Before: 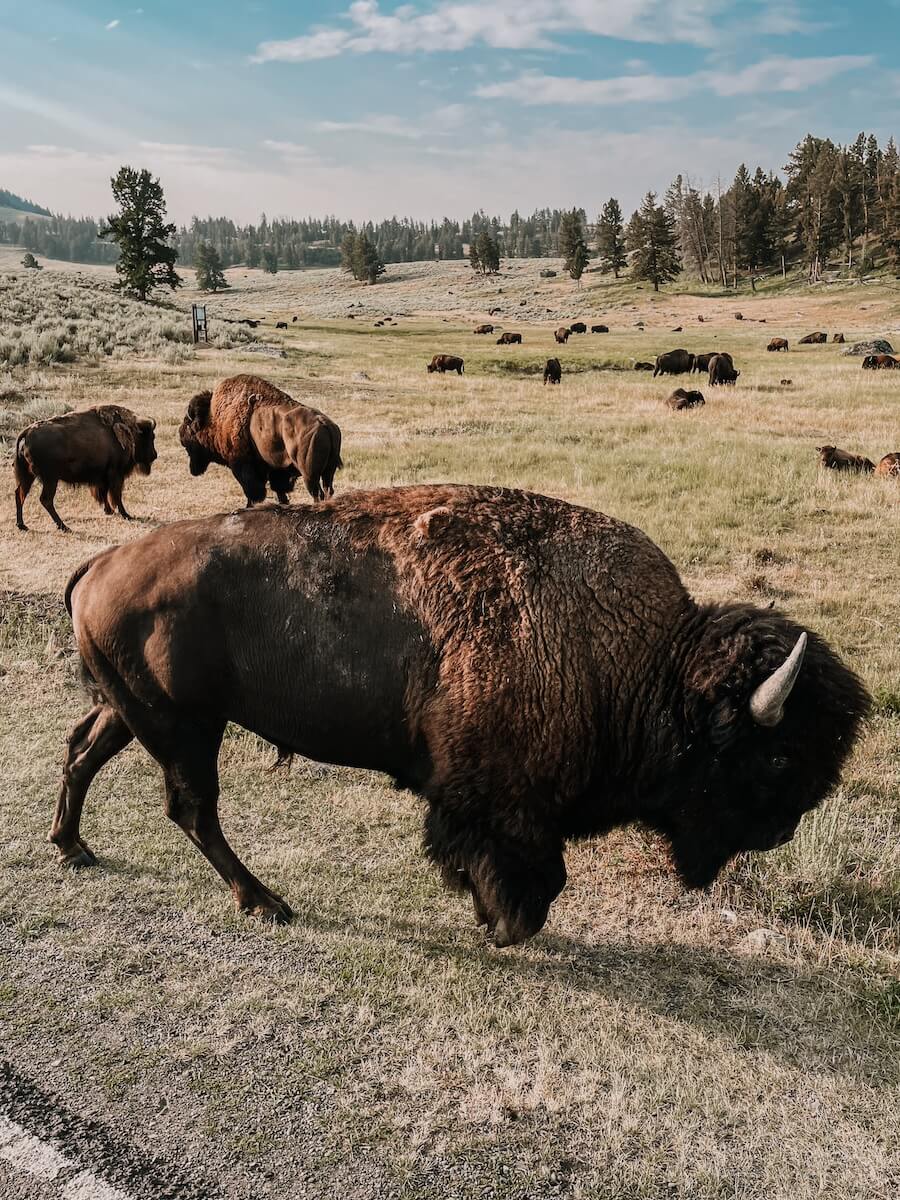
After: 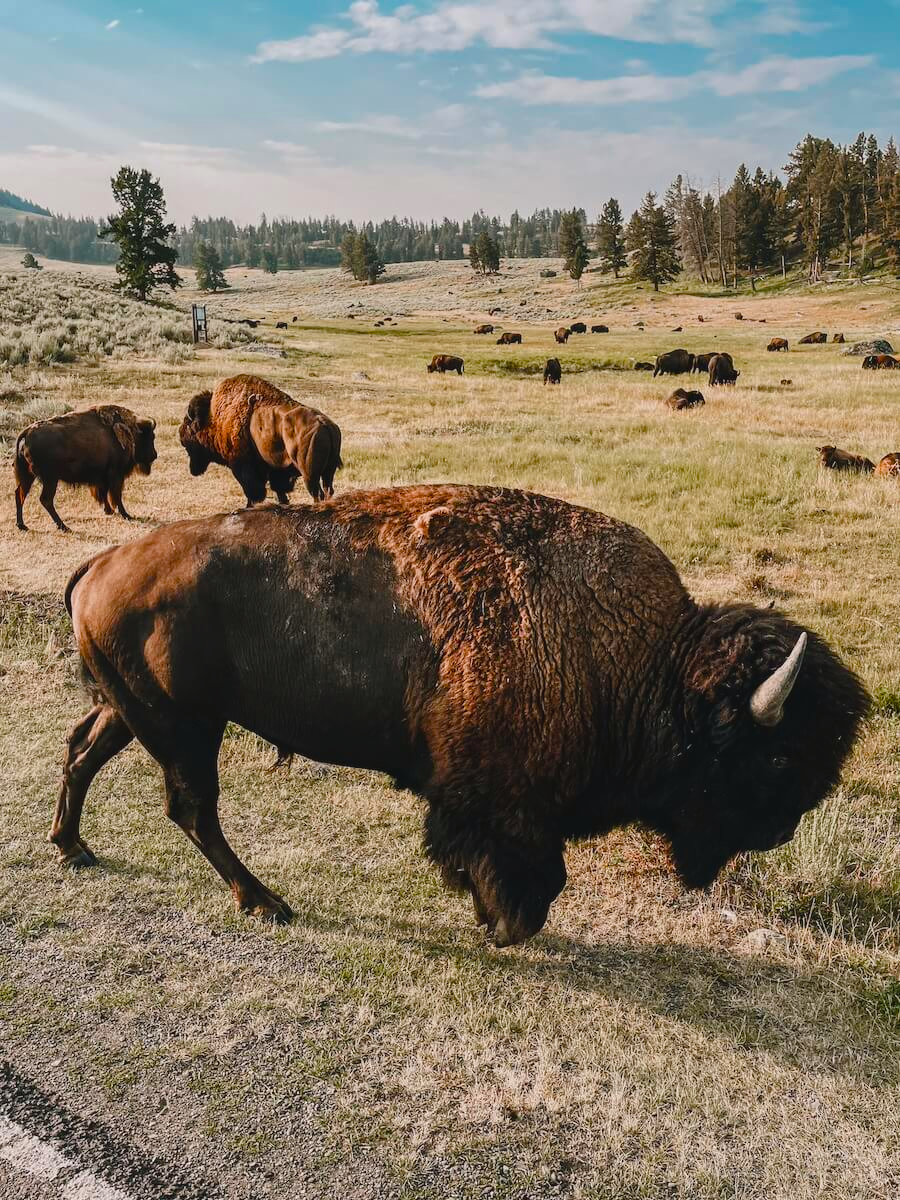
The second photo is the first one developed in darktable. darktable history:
color balance rgb: shadows lift › chroma 1.432%, shadows lift › hue 259.09°, power › hue 325.68°, global offset › luminance 0.476%, linear chroma grading › shadows -9.322%, linear chroma grading › global chroma 20.201%, perceptual saturation grading › global saturation 20%, perceptual saturation grading › highlights -25.17%, perceptual saturation grading › shadows 49.705%
